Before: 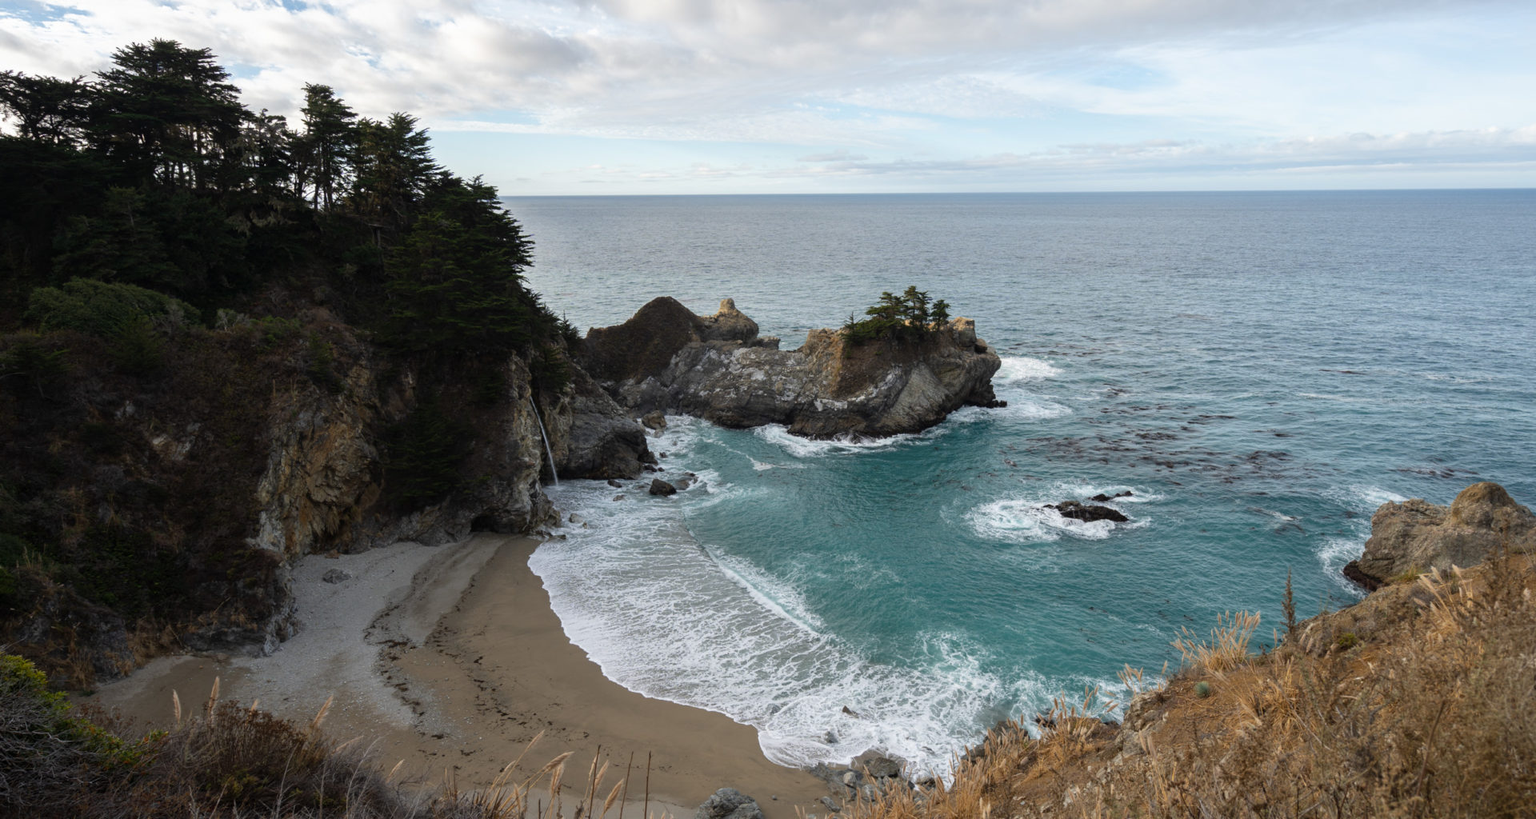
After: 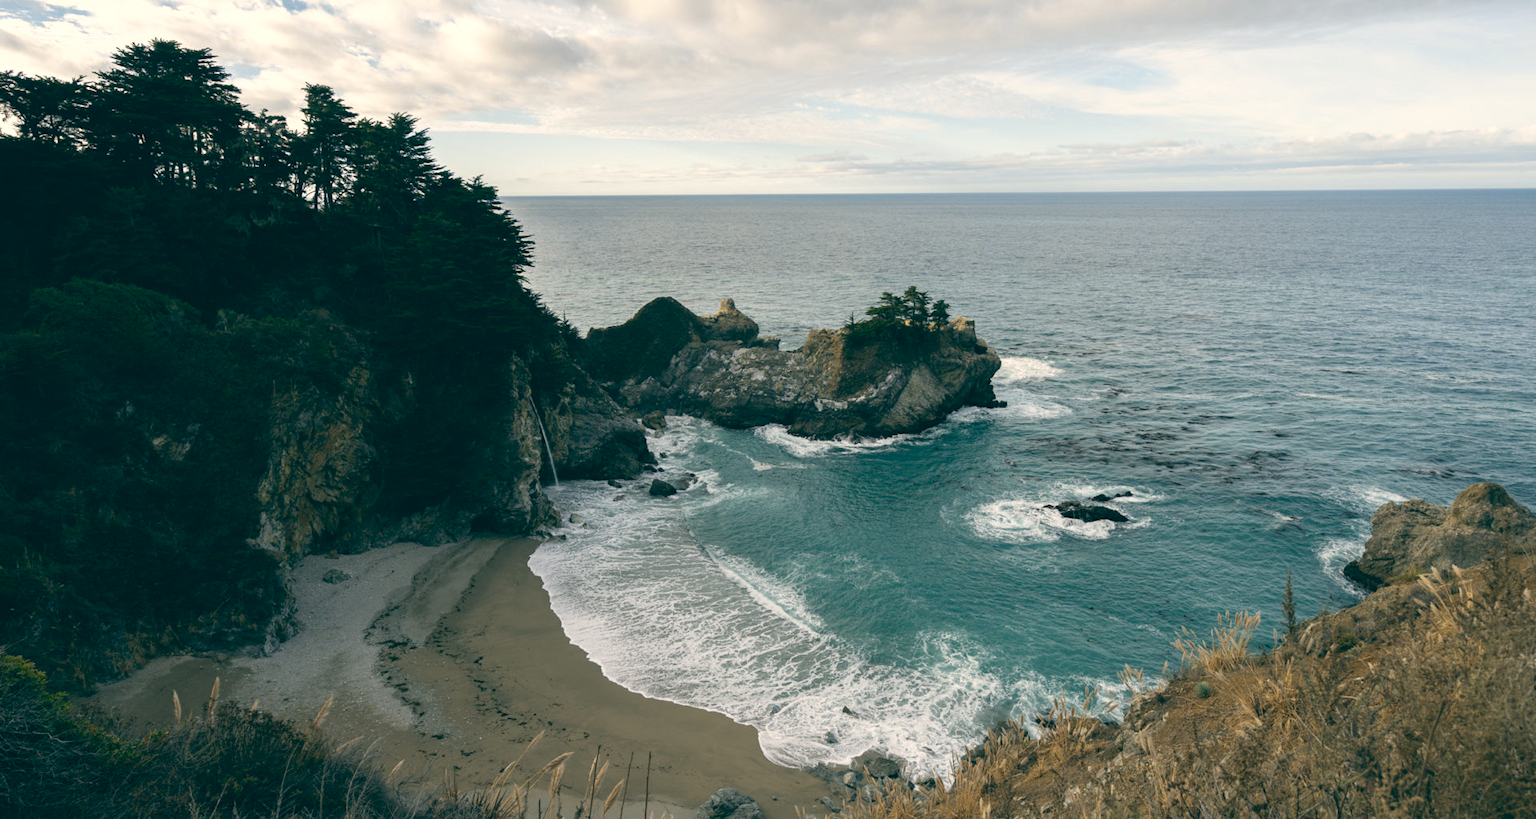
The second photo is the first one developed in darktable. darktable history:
white balance: emerald 1
color balance: lift [1.005, 0.99, 1.007, 1.01], gamma [1, 0.979, 1.011, 1.021], gain [0.923, 1.098, 1.025, 0.902], input saturation 90.45%, contrast 7.73%, output saturation 105.91%
color contrast: green-magenta contrast 0.81
